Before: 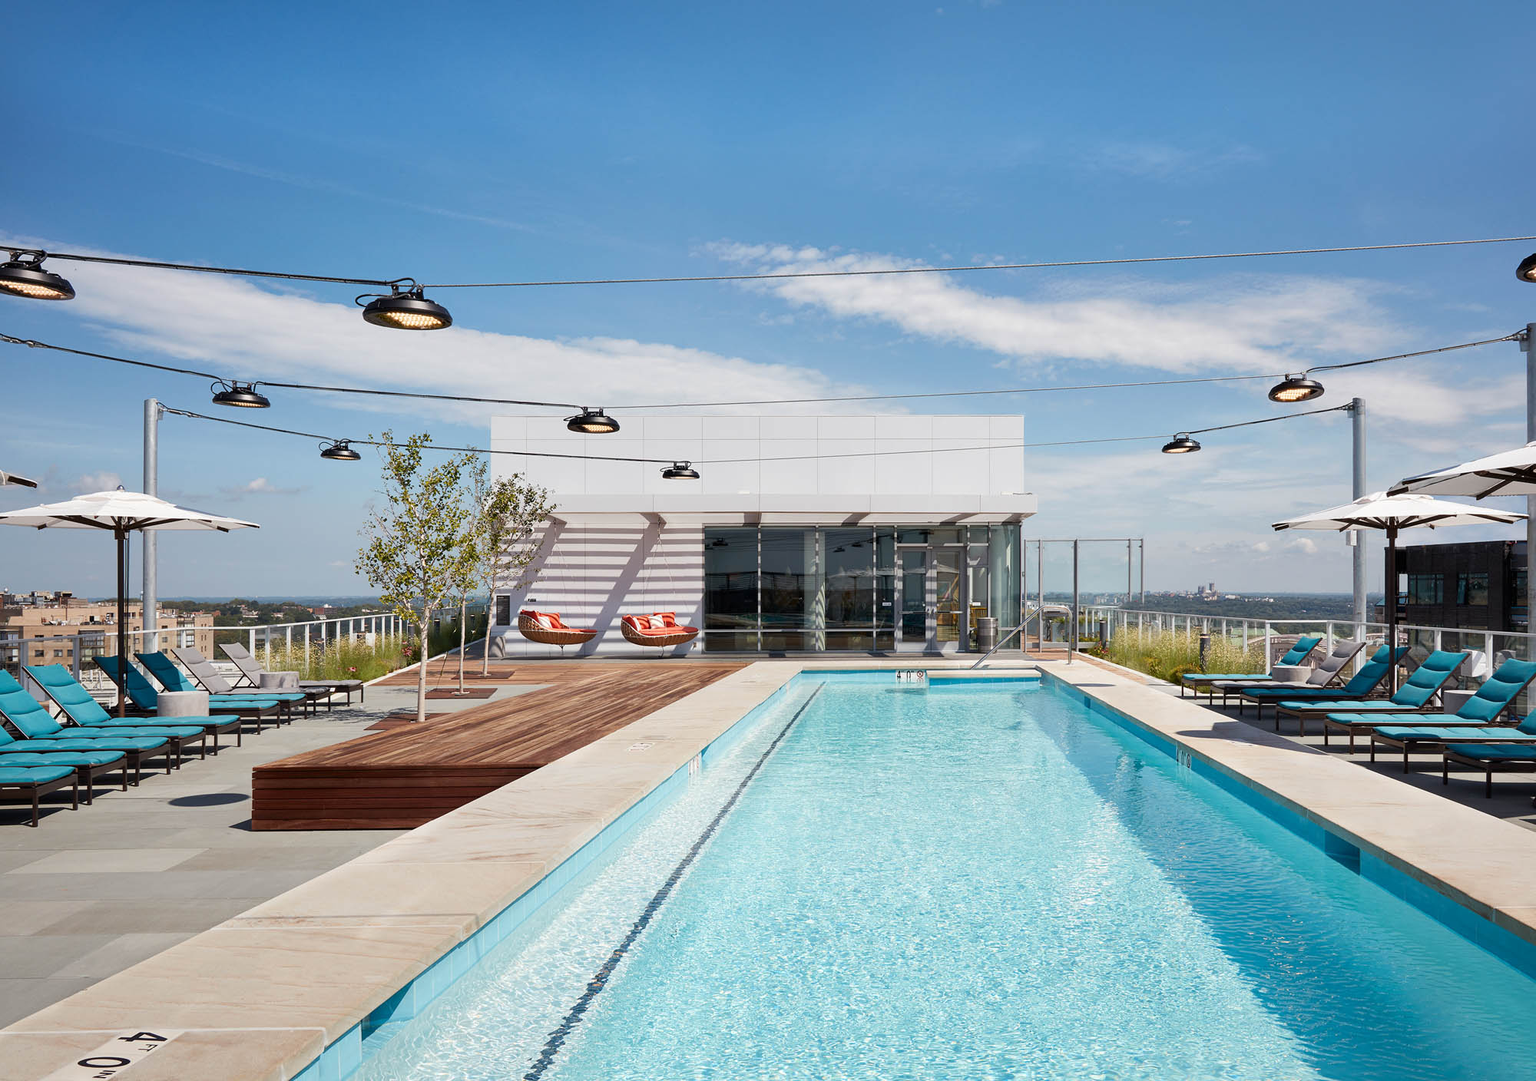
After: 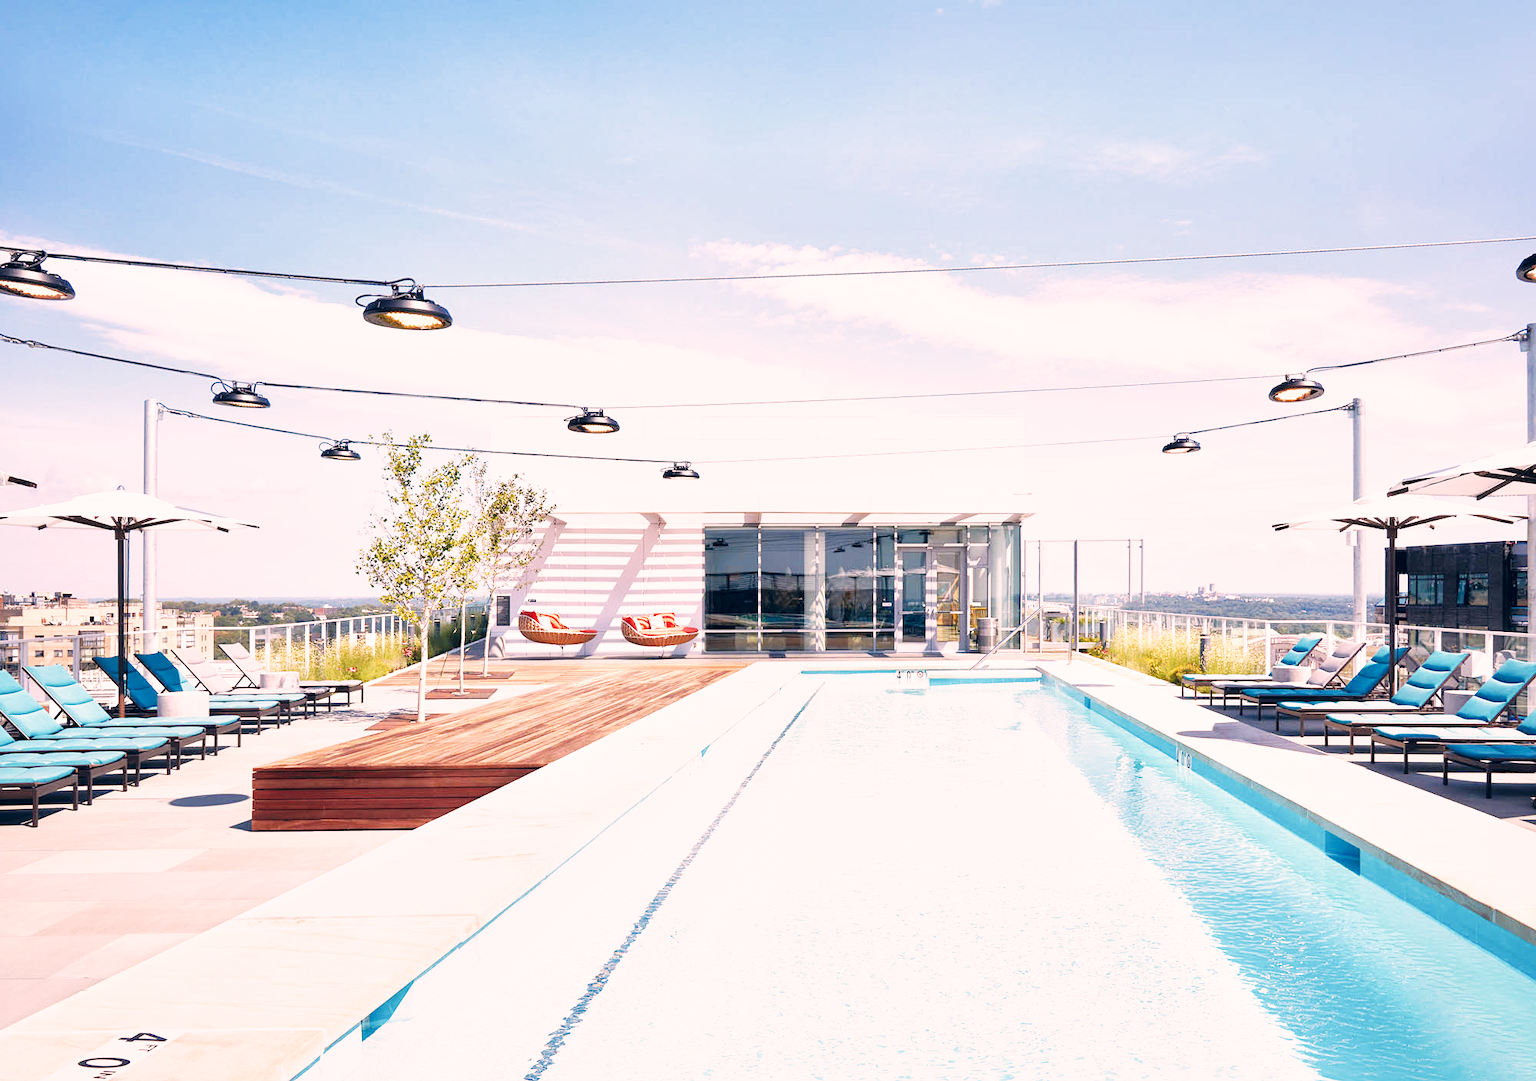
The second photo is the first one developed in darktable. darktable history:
exposure: black level correction -0.002, exposure 0.705 EV, compensate exposure bias true, compensate highlight preservation false
local contrast: mode bilateral grid, contrast 20, coarseness 50, detail 120%, midtone range 0.2
base curve: curves: ch0 [(0, 0) (0.007, 0.004) (0.027, 0.03) (0.046, 0.07) (0.207, 0.54) (0.442, 0.872) (0.673, 0.972) (1, 1)], preserve colors none
color correction: highlights a* 14.2, highlights b* 6.14, shadows a* -4.99, shadows b* -16.01, saturation 0.844
tone equalizer: -8 EV 0.219 EV, -7 EV 0.387 EV, -6 EV 0.442 EV, -5 EV 0.227 EV, -3 EV -0.254 EV, -2 EV -0.4 EV, -1 EV -0.407 EV, +0 EV -0.261 EV, edges refinement/feathering 500, mask exposure compensation -1.57 EV, preserve details no
